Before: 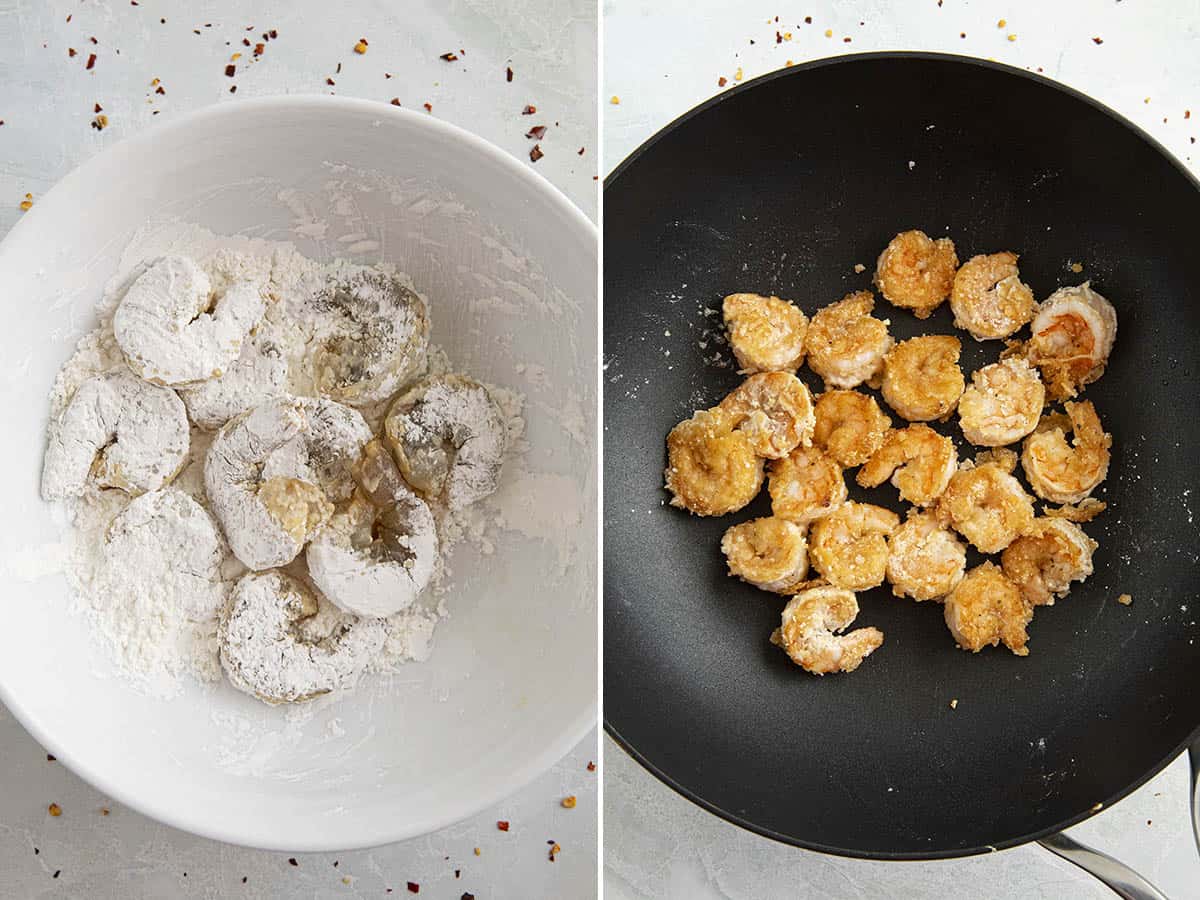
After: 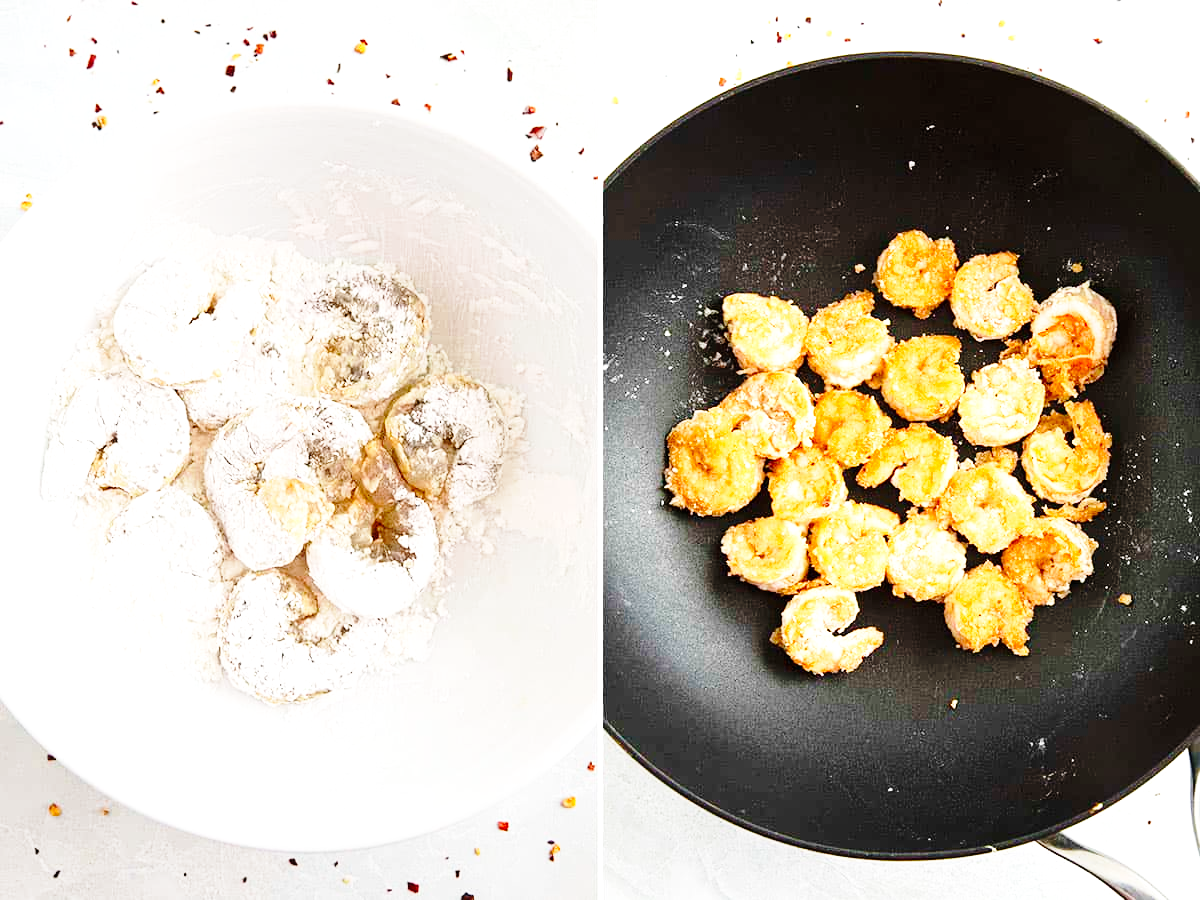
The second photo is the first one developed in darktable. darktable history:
exposure: black level correction 0, exposure 0.702 EV, compensate exposure bias true, compensate highlight preservation false
base curve: curves: ch0 [(0, 0) (0.028, 0.03) (0.121, 0.232) (0.46, 0.748) (0.859, 0.968) (1, 1)], preserve colors none
